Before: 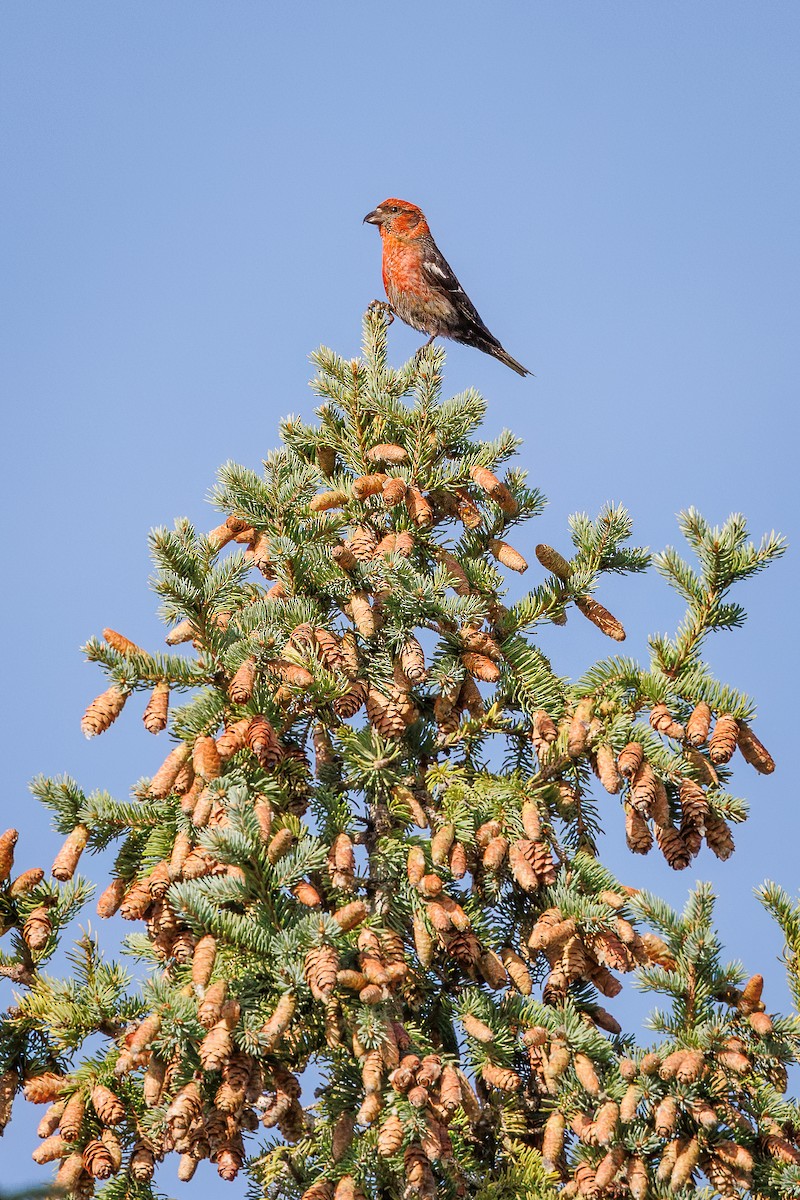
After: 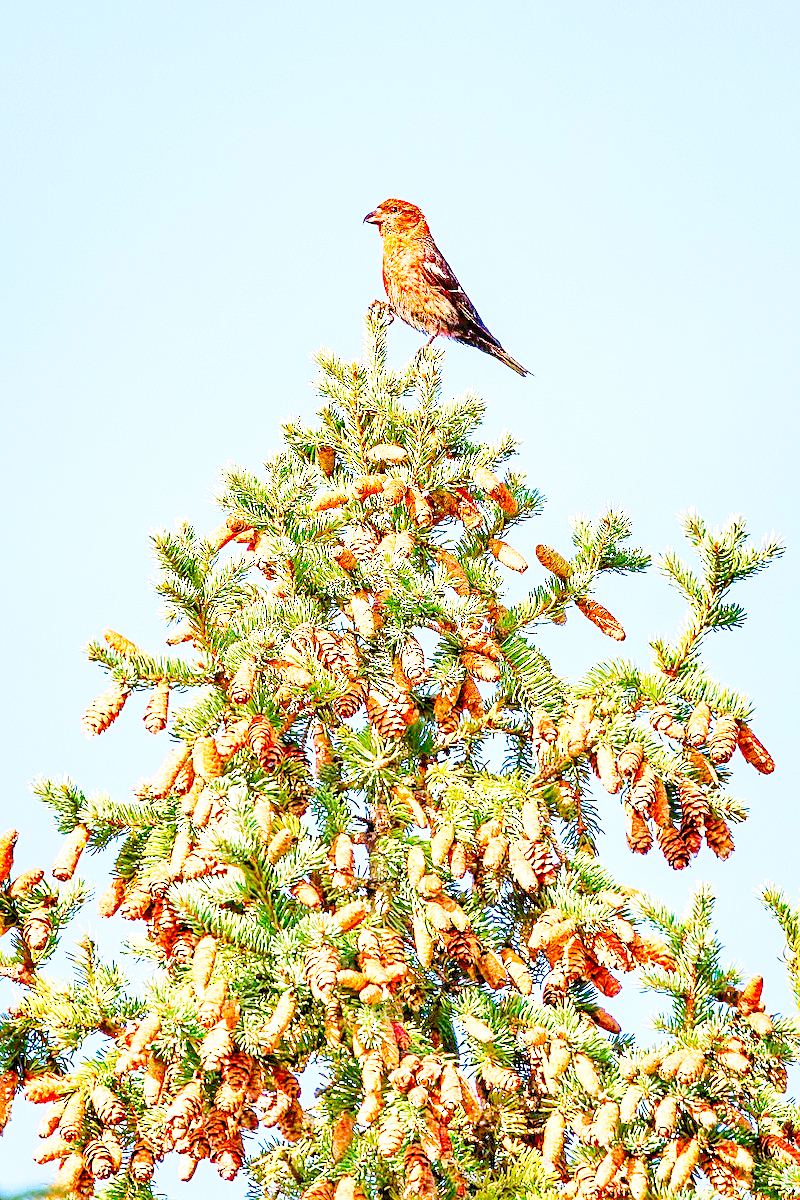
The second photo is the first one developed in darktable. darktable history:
base curve: curves: ch0 [(0, 0) (0.007, 0.004) (0.027, 0.03) (0.046, 0.07) (0.207, 0.54) (0.442, 0.872) (0.673, 0.972) (1, 1)], preserve colors none
levels: levels [0.072, 0.414, 0.976]
color balance rgb: highlights gain › chroma 0.203%, highlights gain › hue 330.12°, perceptual saturation grading › global saturation 20%, perceptual saturation grading › highlights -25.207%, perceptual saturation grading › shadows 50.238%, contrast -29.852%
shadows and highlights: shadows 33.37, highlights -46.71, compress 49.73%, soften with gaussian
sharpen: on, module defaults
exposure: black level correction 0, exposure 0.694 EV, compensate highlight preservation false
